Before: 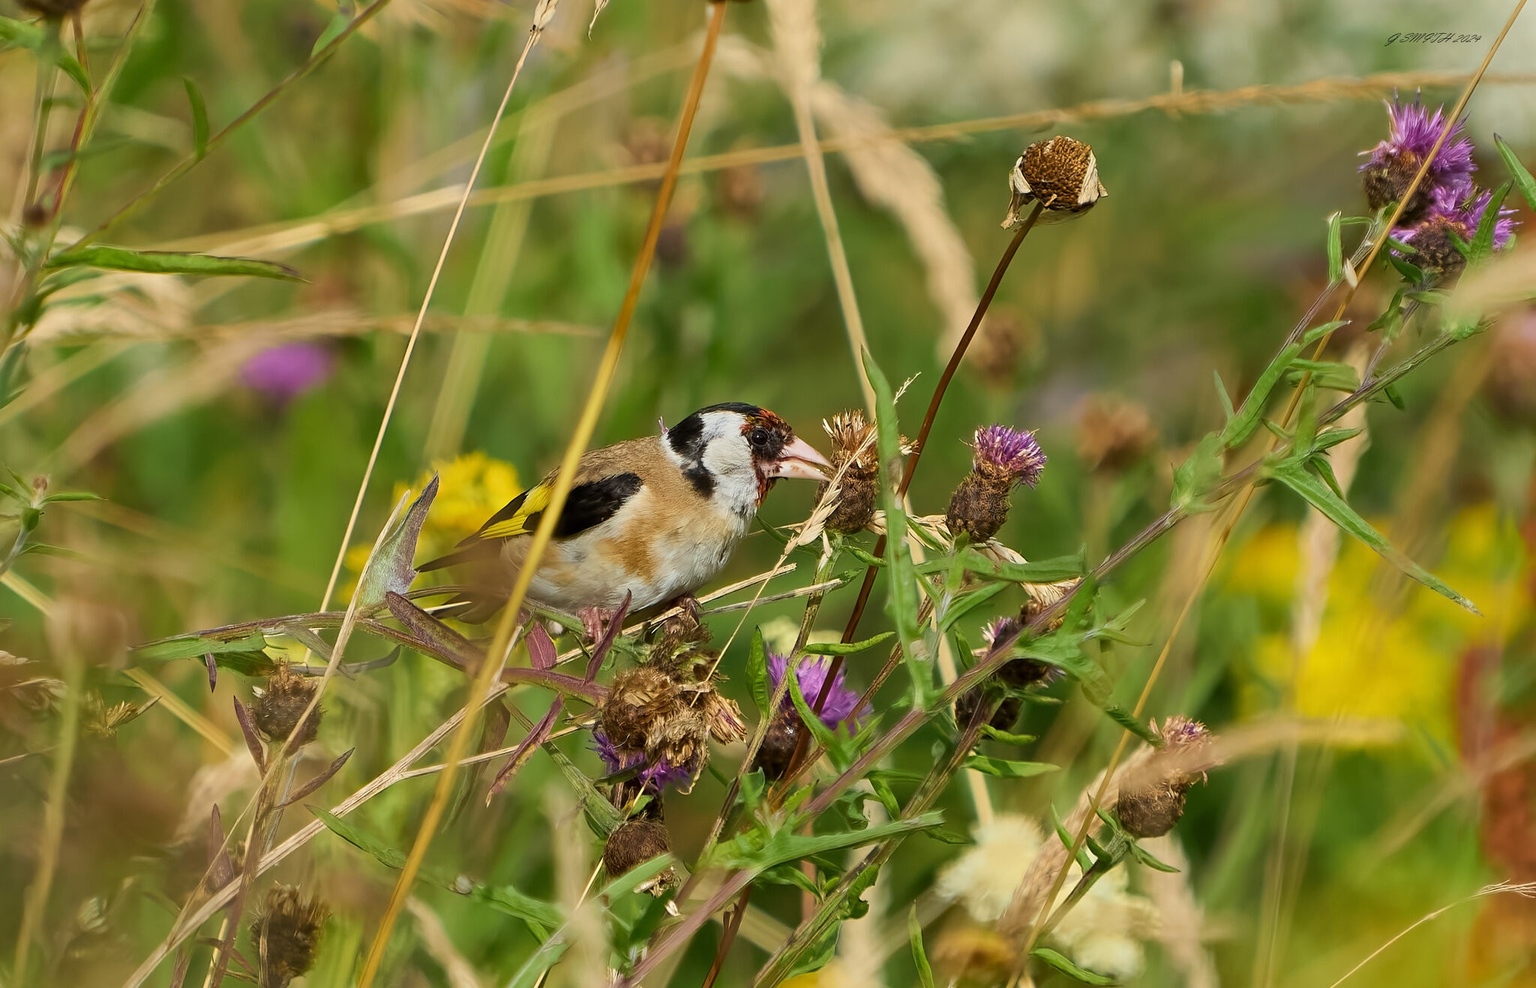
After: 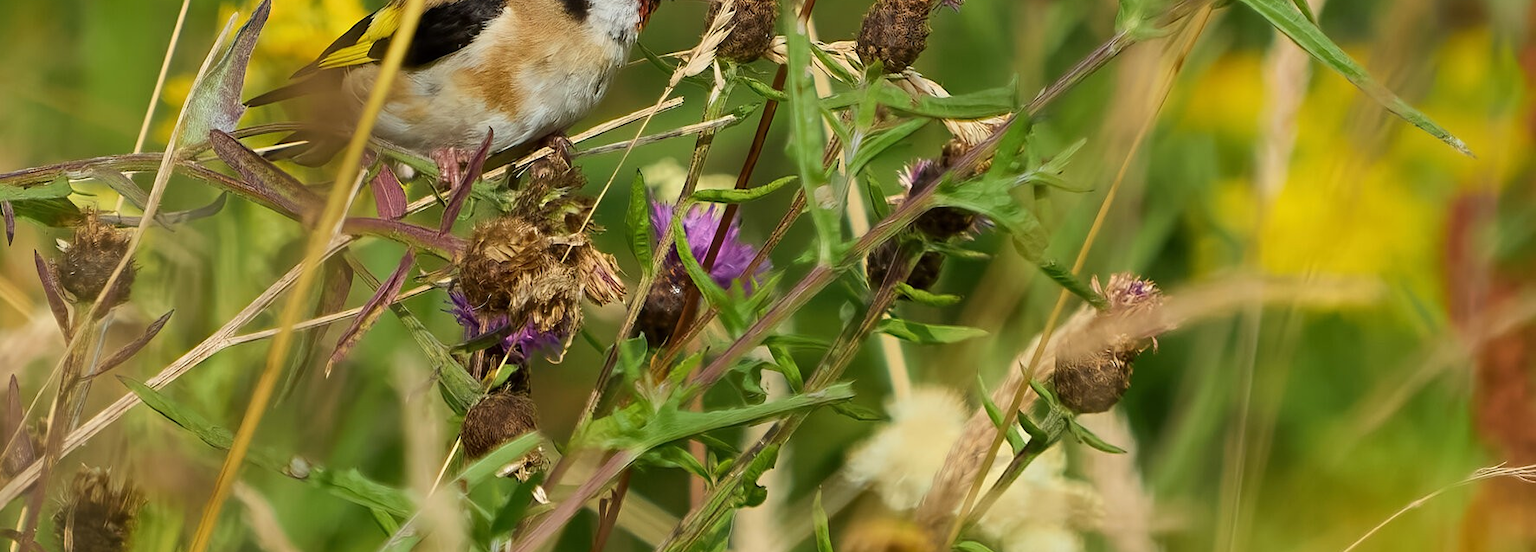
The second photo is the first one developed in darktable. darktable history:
crop and rotate: left 13.321%, top 48.575%, bottom 2.855%
